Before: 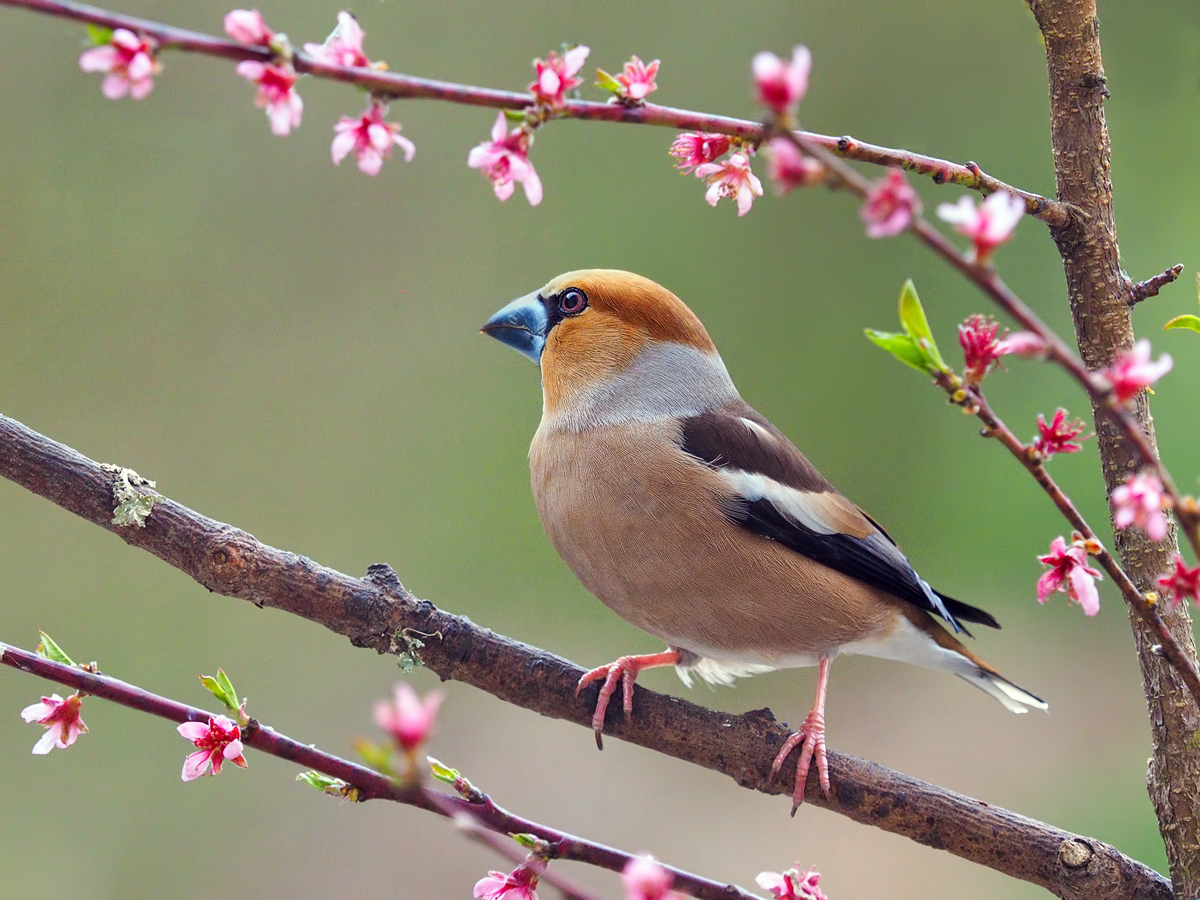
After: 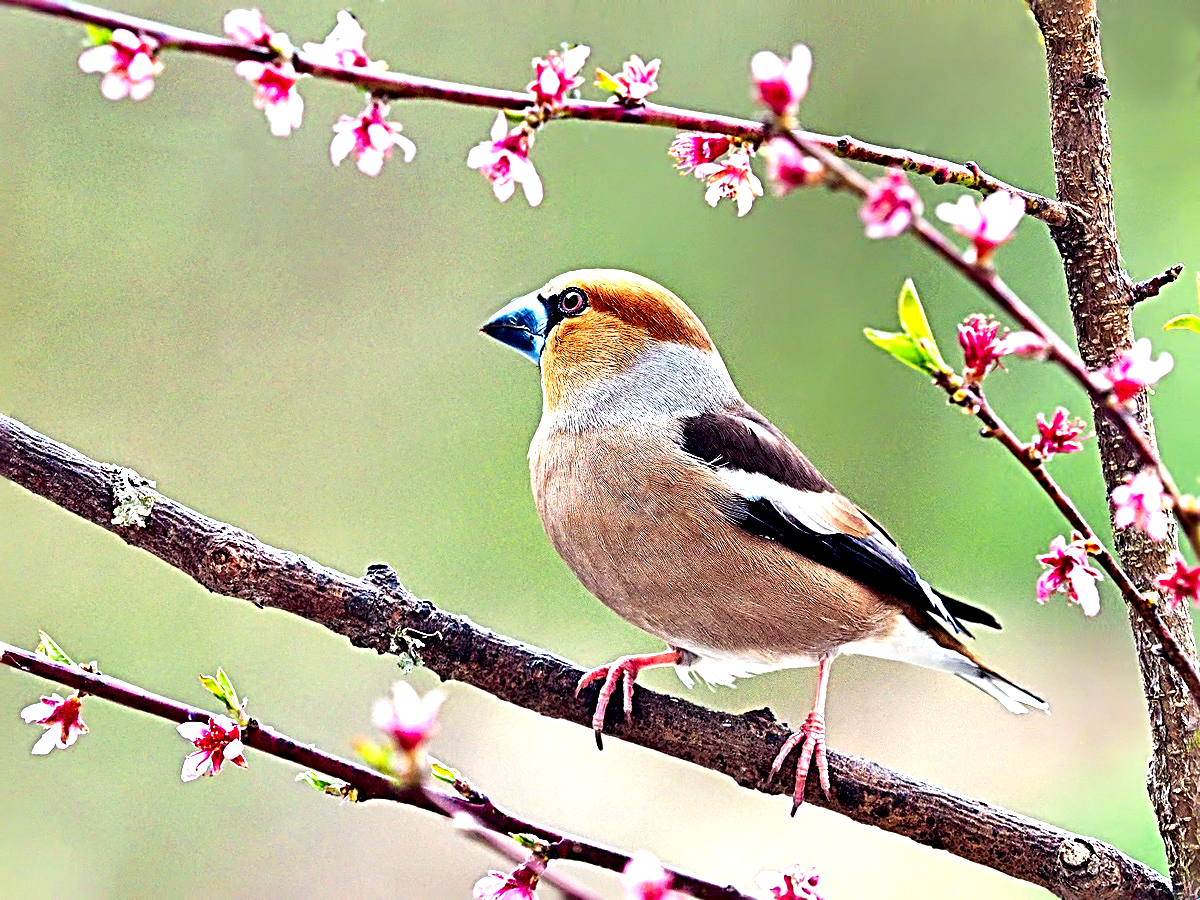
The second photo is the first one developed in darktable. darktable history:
sharpen: radius 3.701, amount 0.944
exposure: black level correction 0.008, exposure 0.967 EV, compensate highlight preservation false
contrast equalizer: octaves 7, y [[0.6 ×6], [0.55 ×6], [0 ×6], [0 ×6], [0 ×6]]
